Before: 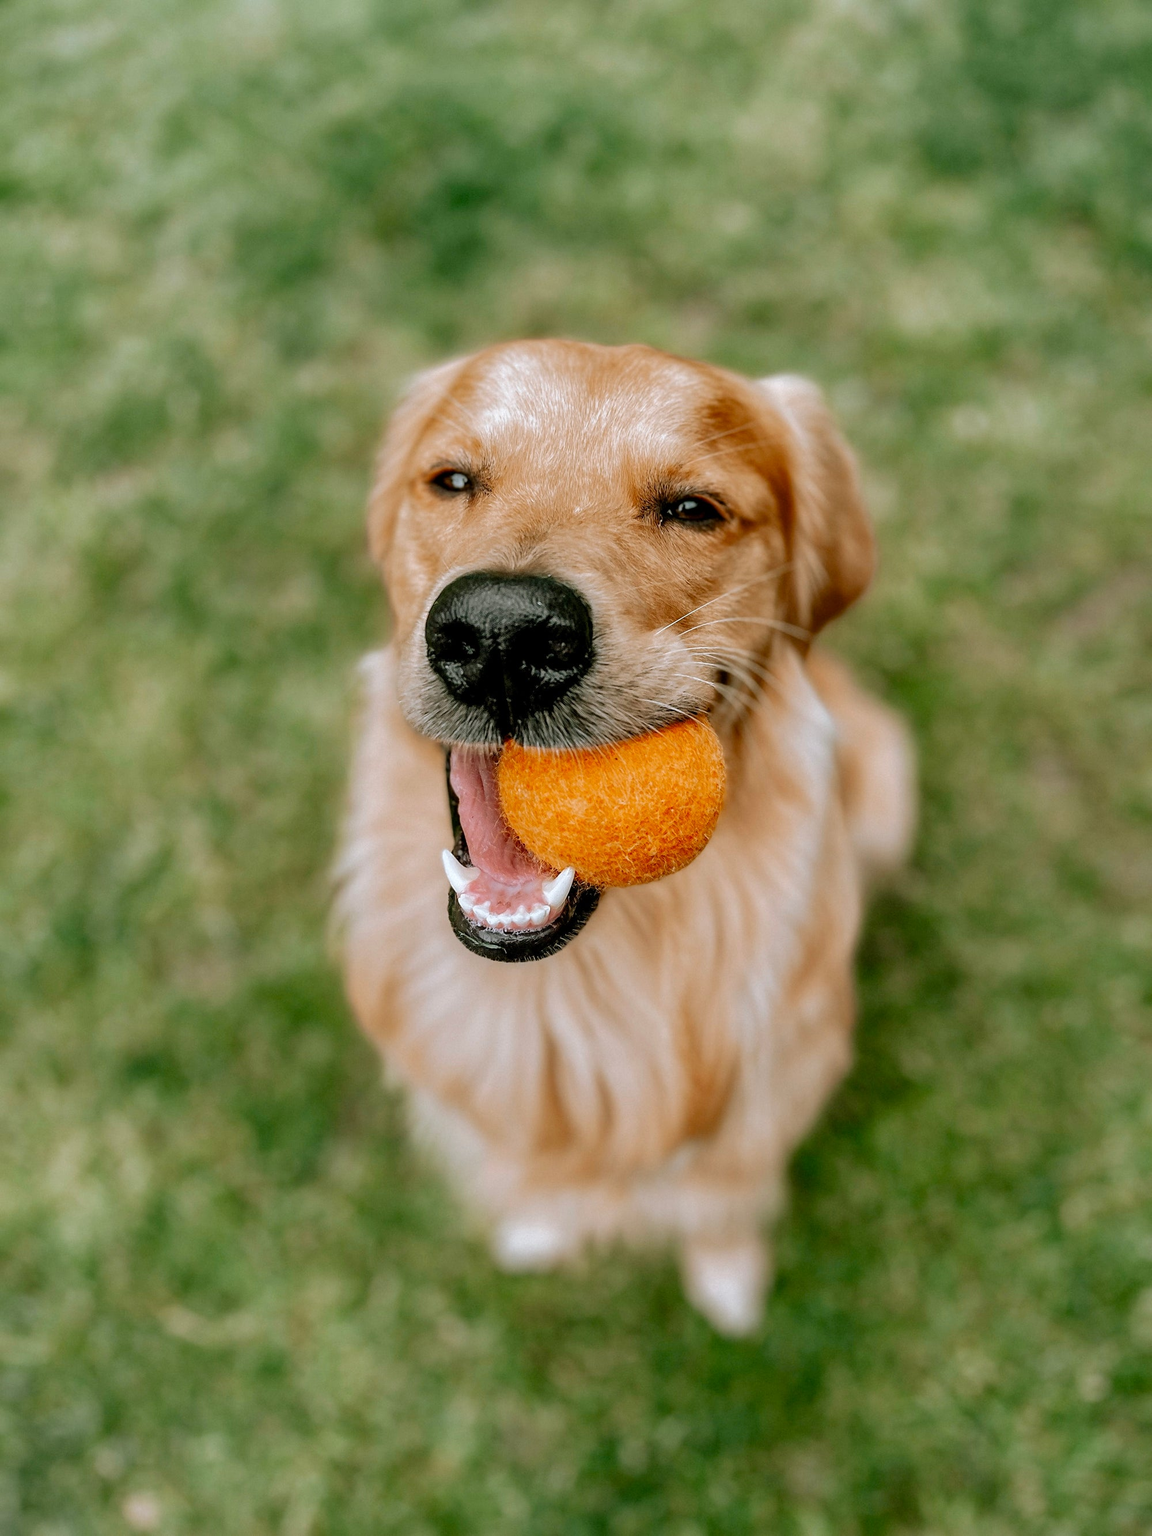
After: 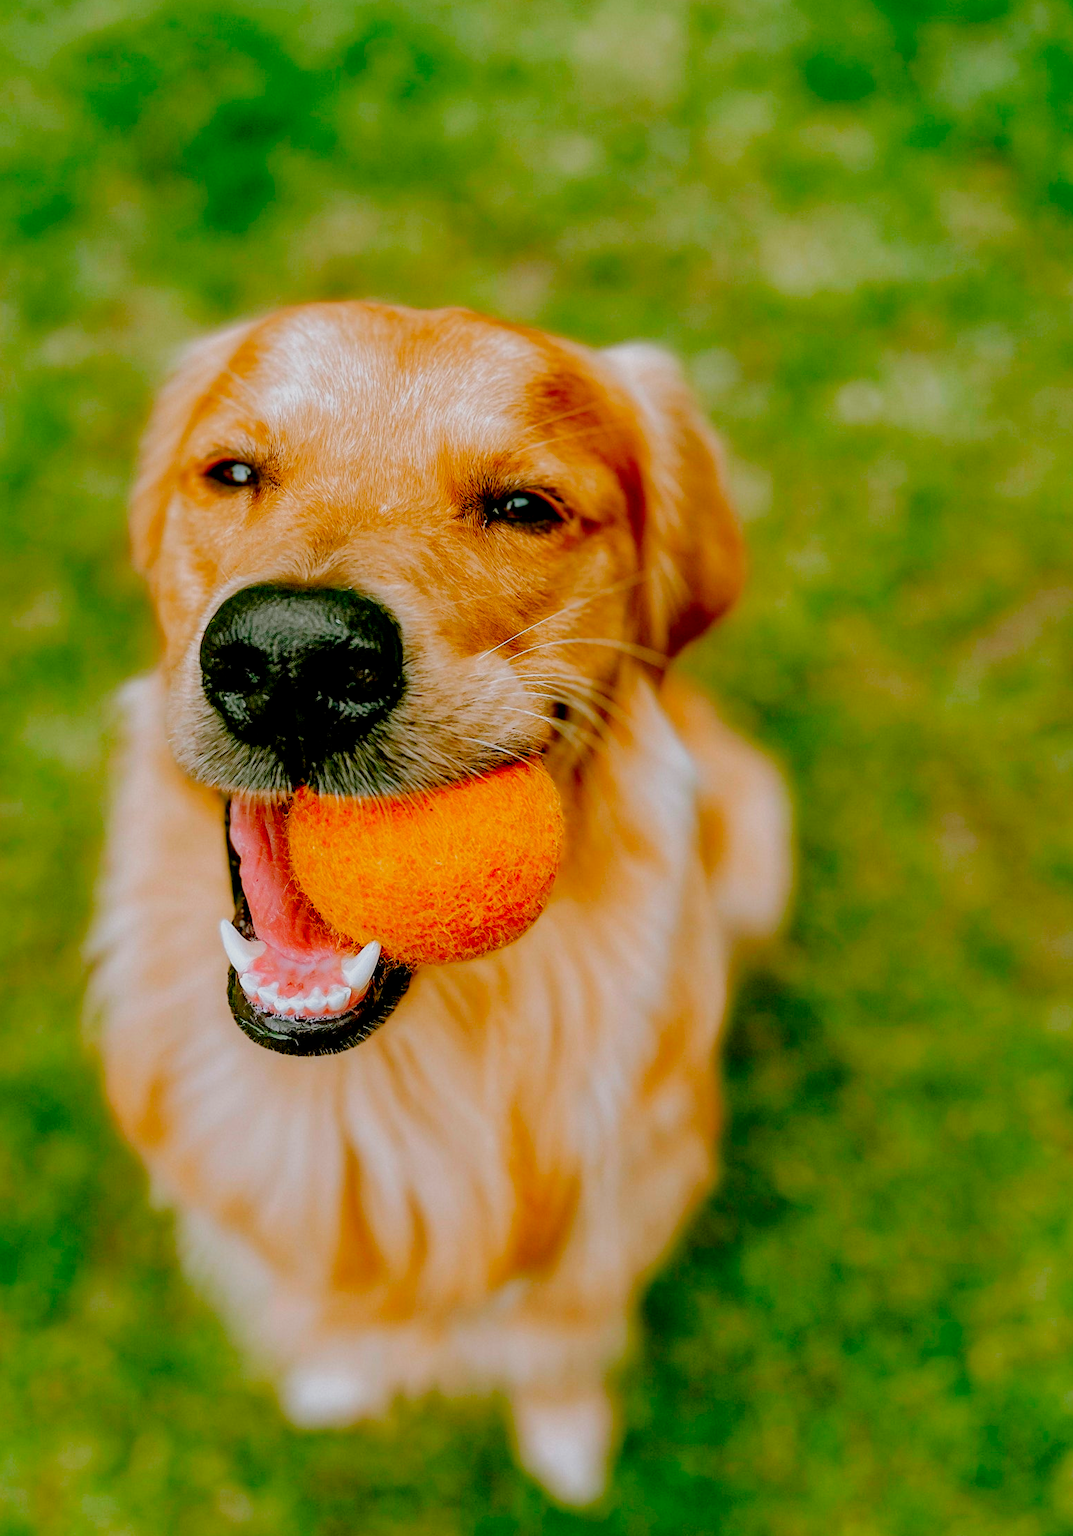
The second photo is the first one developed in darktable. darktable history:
crop: left 22.639%, top 5.916%, bottom 11.52%
color balance rgb: linear chroma grading › global chroma 19.571%, perceptual saturation grading › global saturation 20%, perceptual saturation grading › highlights -24.849%, perceptual saturation grading › shadows 49.435%, global vibrance 20%
tone equalizer: on, module defaults
filmic rgb: middle gray luminance 18.35%, black relative exposure -8.92 EV, white relative exposure 3.7 EV, threshold 5.96 EV, target black luminance 0%, hardness 4.83, latitude 67.35%, contrast 0.956, highlights saturation mix 20.9%, shadows ↔ highlights balance 21.08%, preserve chrominance no, color science v5 (2021), enable highlight reconstruction true
